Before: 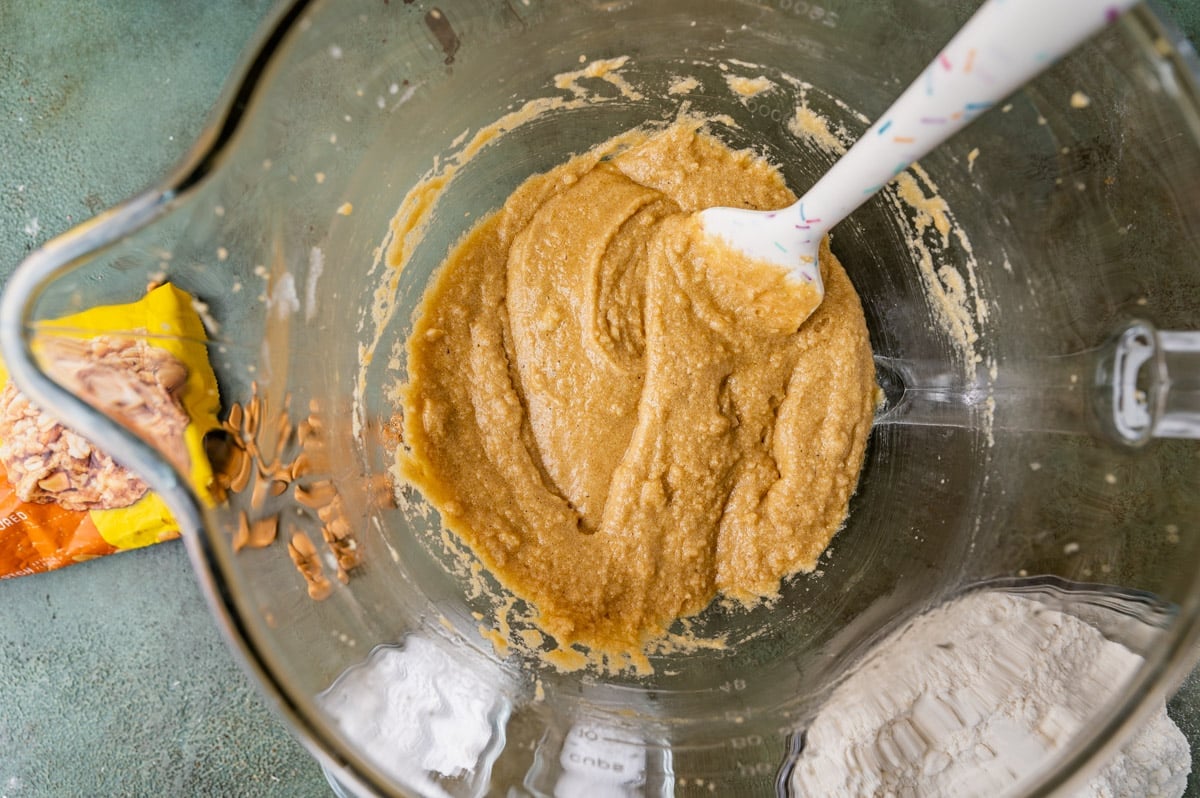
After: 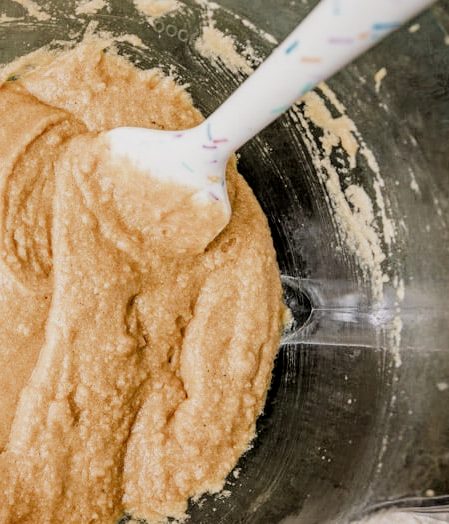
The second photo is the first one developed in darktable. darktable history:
crop and rotate: left 49.458%, top 10.09%, right 13.073%, bottom 24.195%
filmic rgb: black relative exposure -7.65 EV, white relative exposure 4.56 EV, threshold 3.02 EV, hardness 3.61, add noise in highlights 0.001, preserve chrominance max RGB, color science v3 (2019), use custom middle-gray values true, contrast in highlights soft, enable highlight reconstruction true
tone equalizer: -8 EV -0.782 EV, -7 EV -0.713 EV, -6 EV -0.63 EV, -5 EV -0.377 EV, -3 EV 0.377 EV, -2 EV 0.6 EV, -1 EV 0.693 EV, +0 EV 0.732 EV, mask exposure compensation -0.501 EV
local contrast: highlights 100%, shadows 101%, detail 120%, midtone range 0.2
